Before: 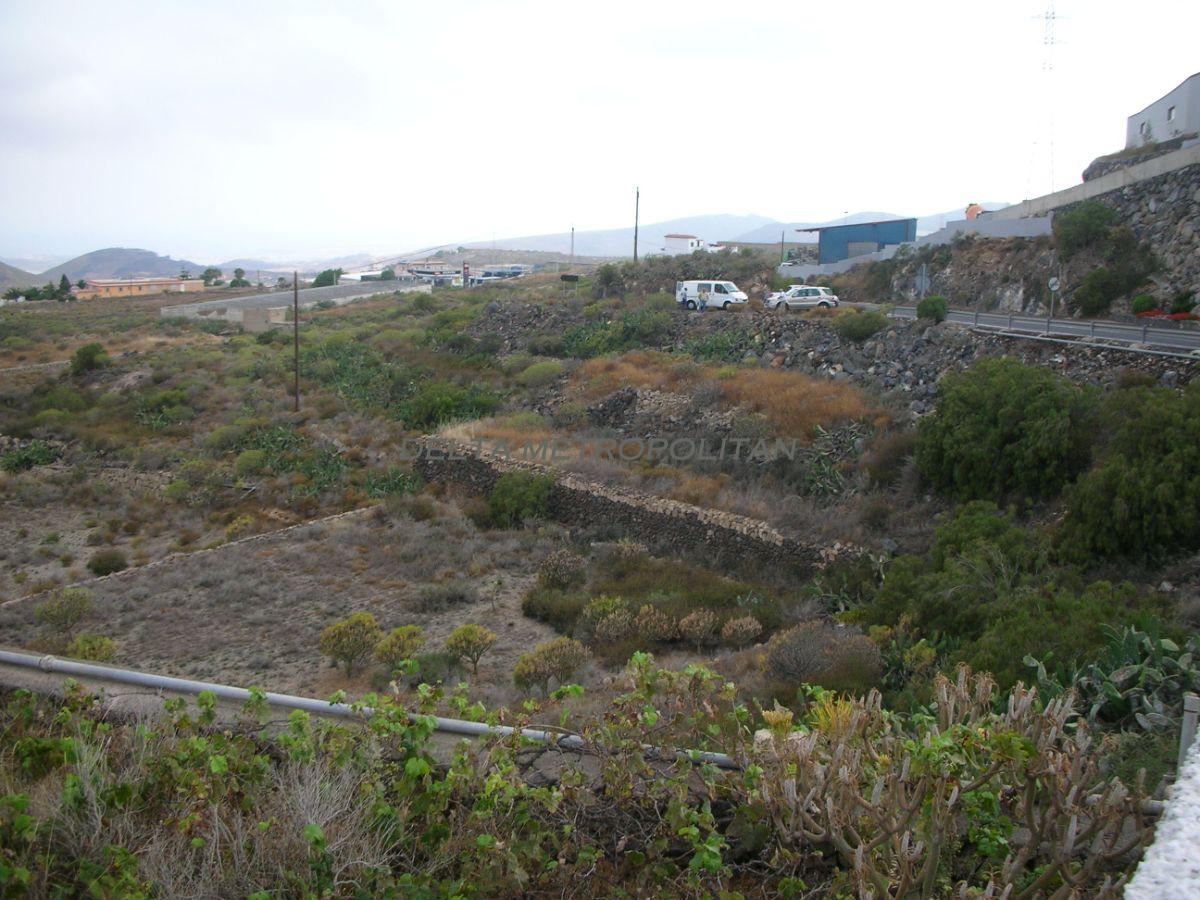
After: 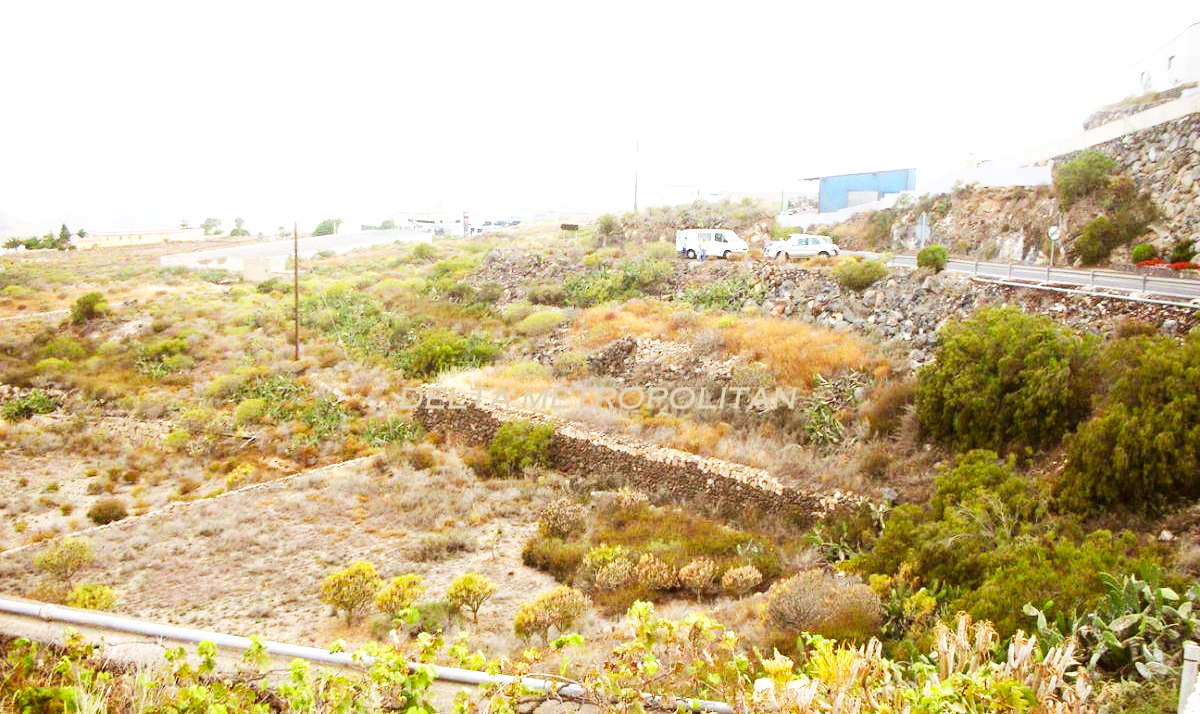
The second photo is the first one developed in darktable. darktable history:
crop and rotate: top 5.667%, bottom 14.937%
exposure: black level correction 0, exposure 1.1 EV, compensate exposure bias true, compensate highlight preservation false
color zones: curves: ch0 [(0.068, 0.464) (0.25, 0.5) (0.48, 0.508) (0.75, 0.536) (0.886, 0.476) (0.967, 0.456)]; ch1 [(0.066, 0.456) (0.25, 0.5) (0.616, 0.508) (0.746, 0.56) (0.934, 0.444)]
color balance rgb: shadows lift › chroma 4.41%, shadows lift › hue 27°, power › chroma 2.5%, power › hue 70°, highlights gain › chroma 1%, highlights gain › hue 27°, saturation formula JzAzBz (2021)
base curve: curves: ch0 [(0, 0) (0.007, 0.004) (0.027, 0.03) (0.046, 0.07) (0.207, 0.54) (0.442, 0.872) (0.673, 0.972) (1, 1)], preserve colors none
